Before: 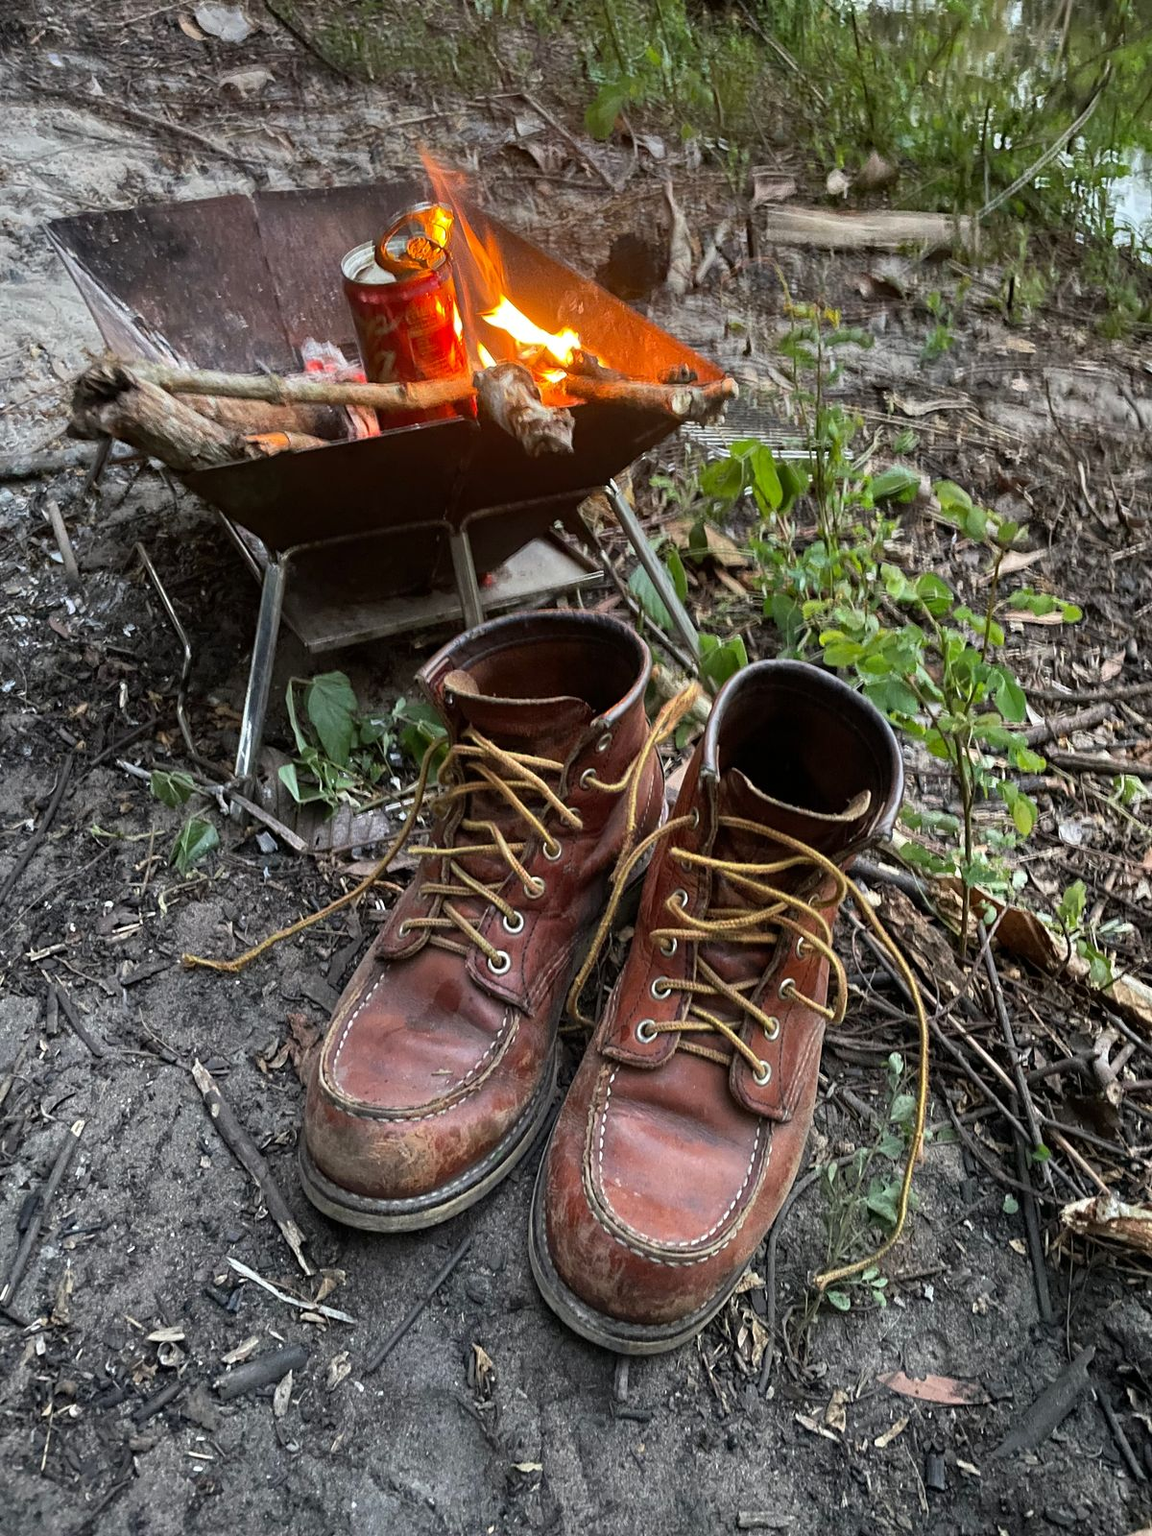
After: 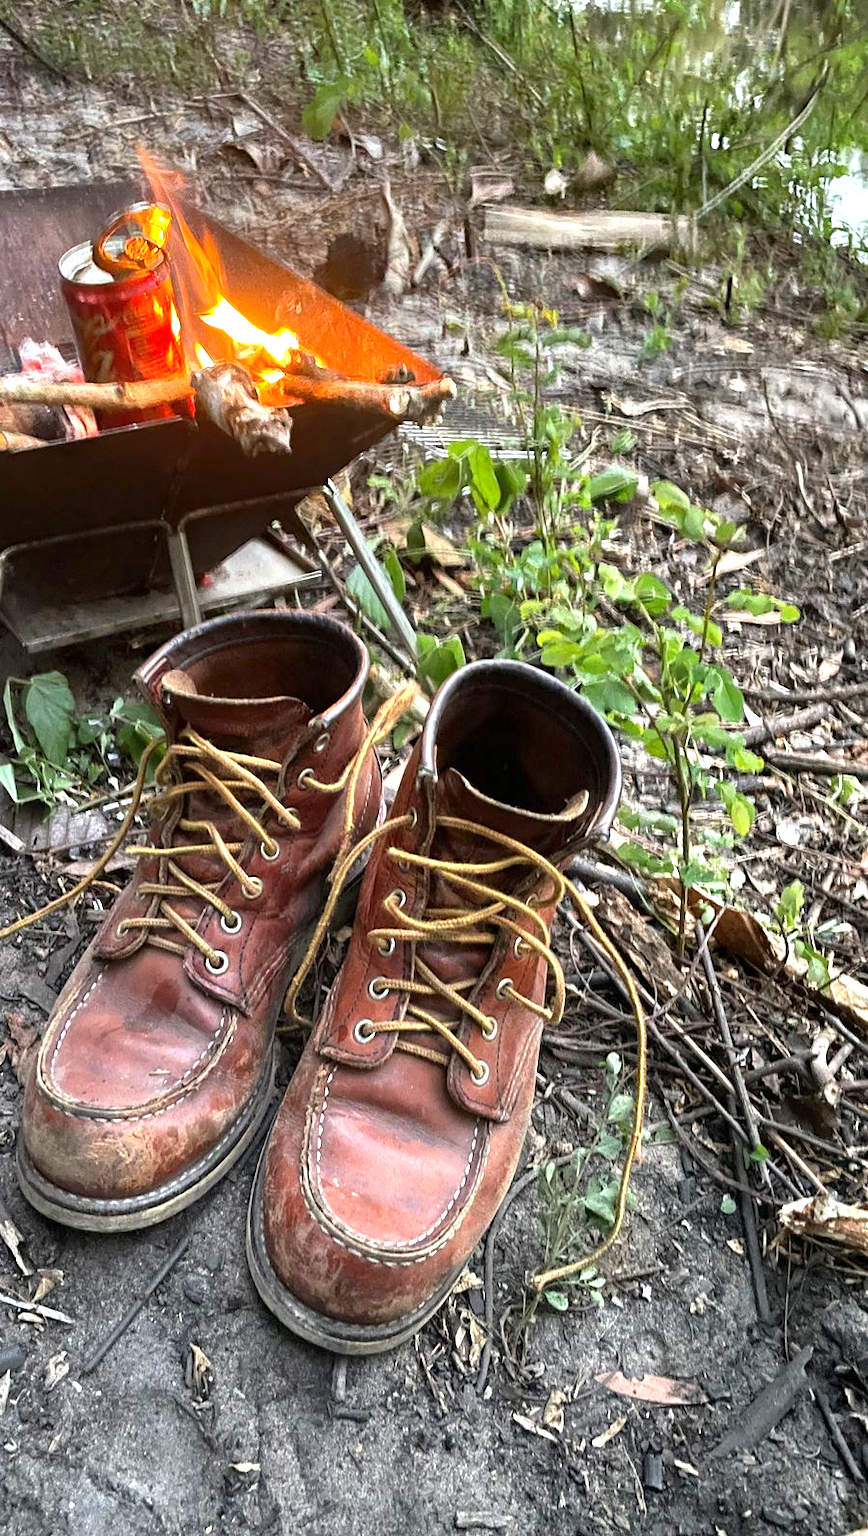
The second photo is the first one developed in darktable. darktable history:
crop and rotate: left 24.52%
exposure: exposure 0.92 EV, compensate highlight preservation false
